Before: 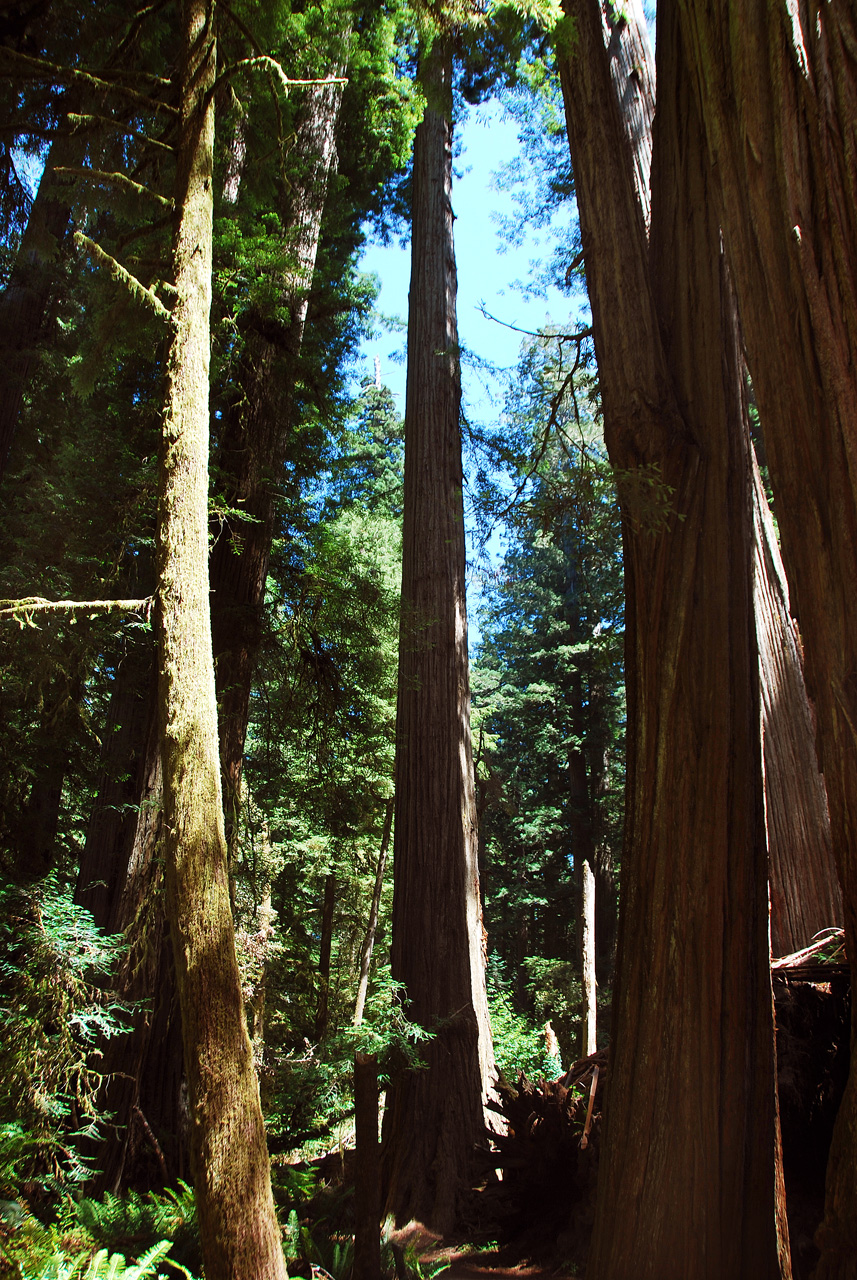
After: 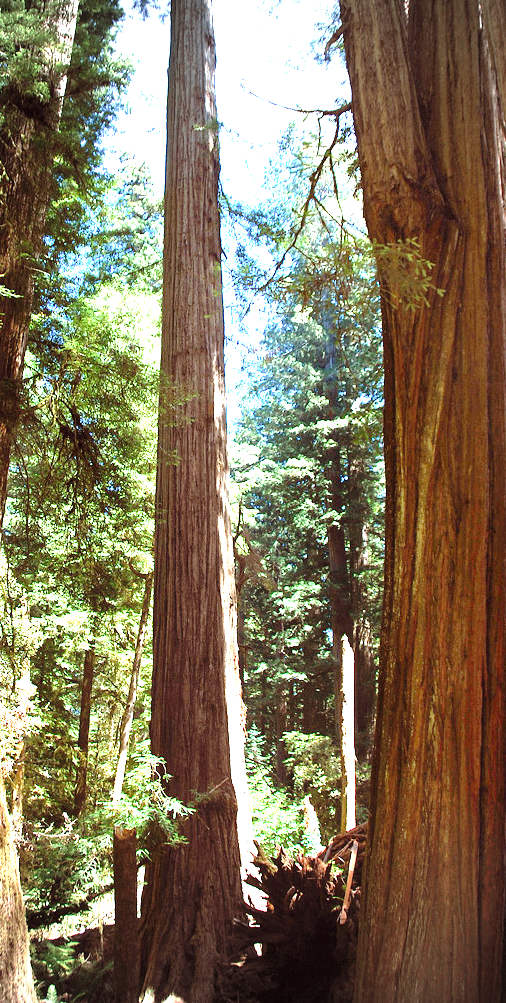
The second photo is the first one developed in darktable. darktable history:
crop and rotate: left 28.166%, top 17.589%, right 12.743%, bottom 4.023%
tone curve: curves: ch0 [(0, 0) (0.003, 0.011) (0.011, 0.012) (0.025, 0.013) (0.044, 0.023) (0.069, 0.04) (0.1, 0.06) (0.136, 0.094) (0.177, 0.145) (0.224, 0.213) (0.277, 0.301) (0.335, 0.389) (0.399, 0.473) (0.468, 0.554) (0.543, 0.627) (0.623, 0.694) (0.709, 0.763) (0.801, 0.83) (0.898, 0.906) (1, 1)], preserve colors none
exposure: black level correction 0, exposure 1 EV, compensate exposure bias true, compensate highlight preservation false
vignetting: fall-off start 75.48%, brightness -0.575, width/height ratio 1.082, unbound false
